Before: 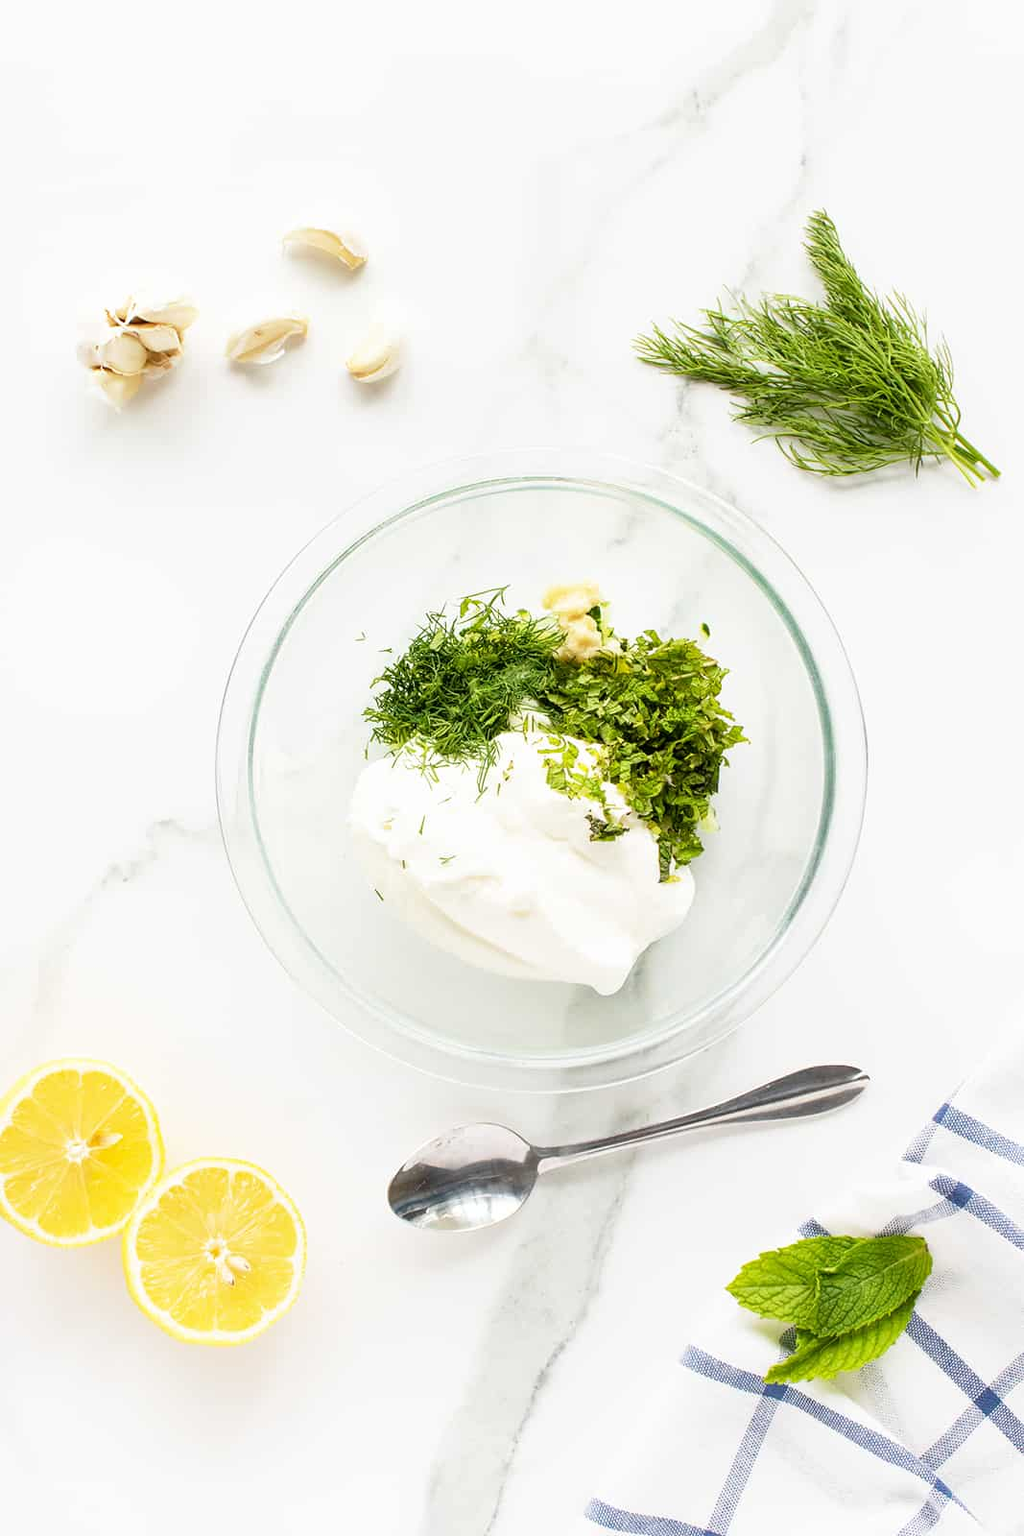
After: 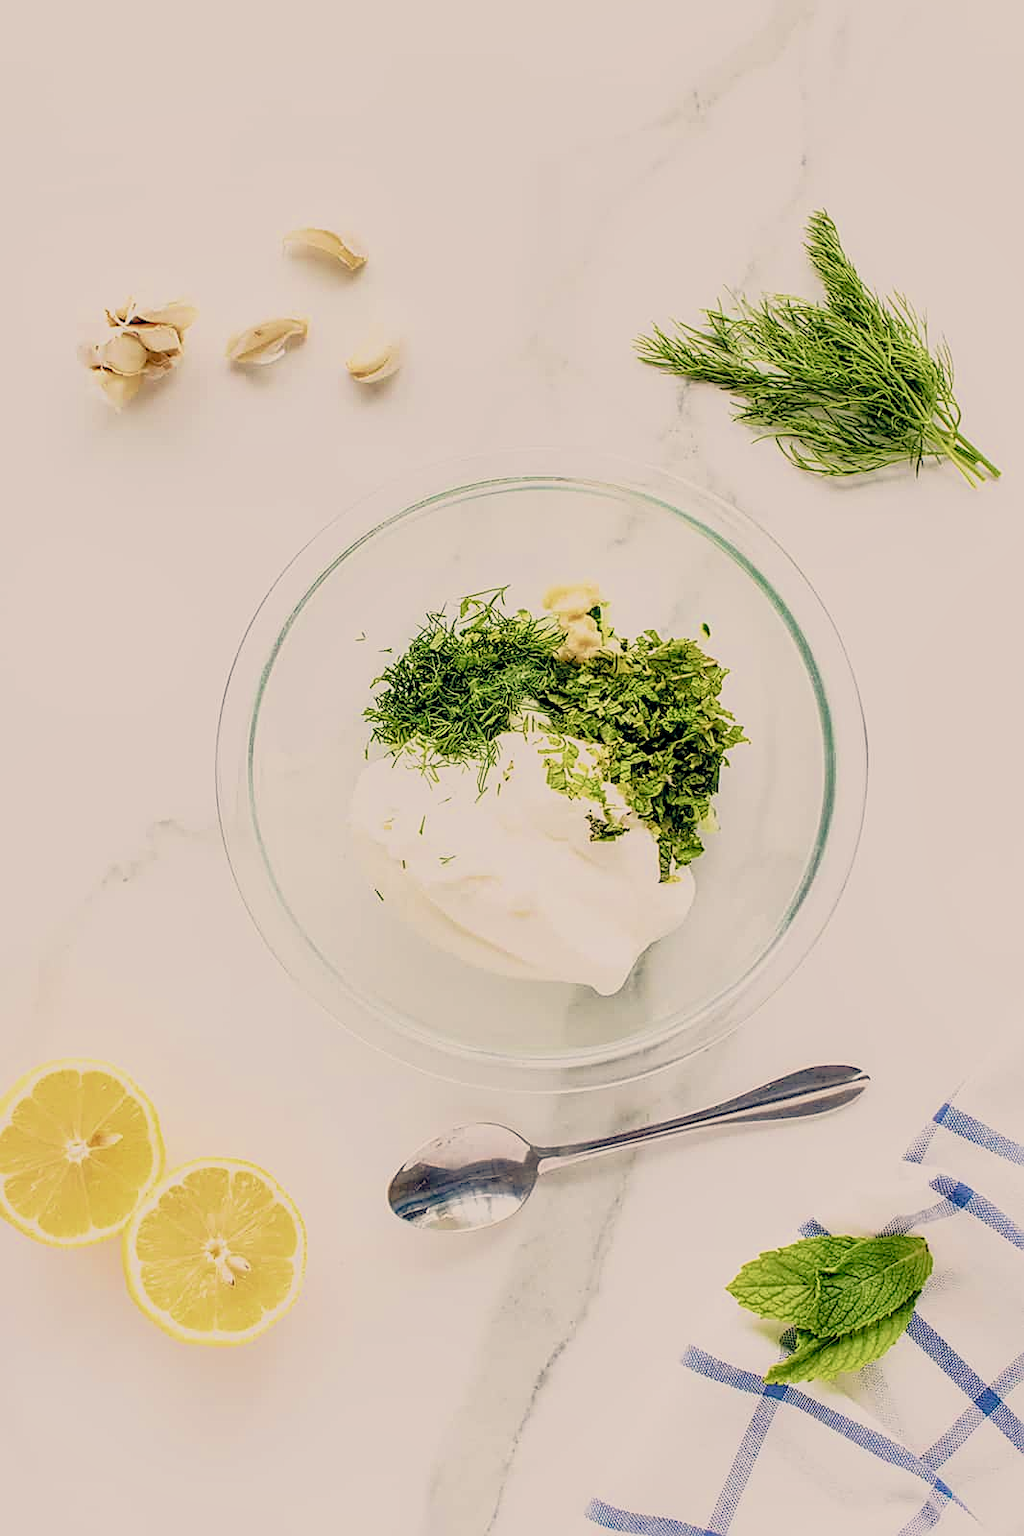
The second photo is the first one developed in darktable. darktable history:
velvia: on, module defaults
shadows and highlights: on, module defaults
sharpen: amount 0.575
color balance rgb: highlights gain › chroma 2.94%, highlights gain › hue 60.57°, global offset › chroma 0.25%, global offset › hue 256.52°, perceptual saturation grading › global saturation 20%, perceptual saturation grading › highlights -50%, perceptual saturation grading › shadows 30%, contrast 15%
filmic rgb: black relative exposure -6.15 EV, white relative exposure 6.96 EV, hardness 2.23, color science v6 (2022)
local contrast: on, module defaults
exposure: exposure 0.128 EV, compensate highlight preservation false
tone equalizer: -8 EV -0.417 EV, -7 EV -0.389 EV, -6 EV -0.333 EV, -5 EV -0.222 EV, -3 EV 0.222 EV, -2 EV 0.333 EV, -1 EV 0.389 EV, +0 EV 0.417 EV, edges refinement/feathering 500, mask exposure compensation -1.25 EV, preserve details no
